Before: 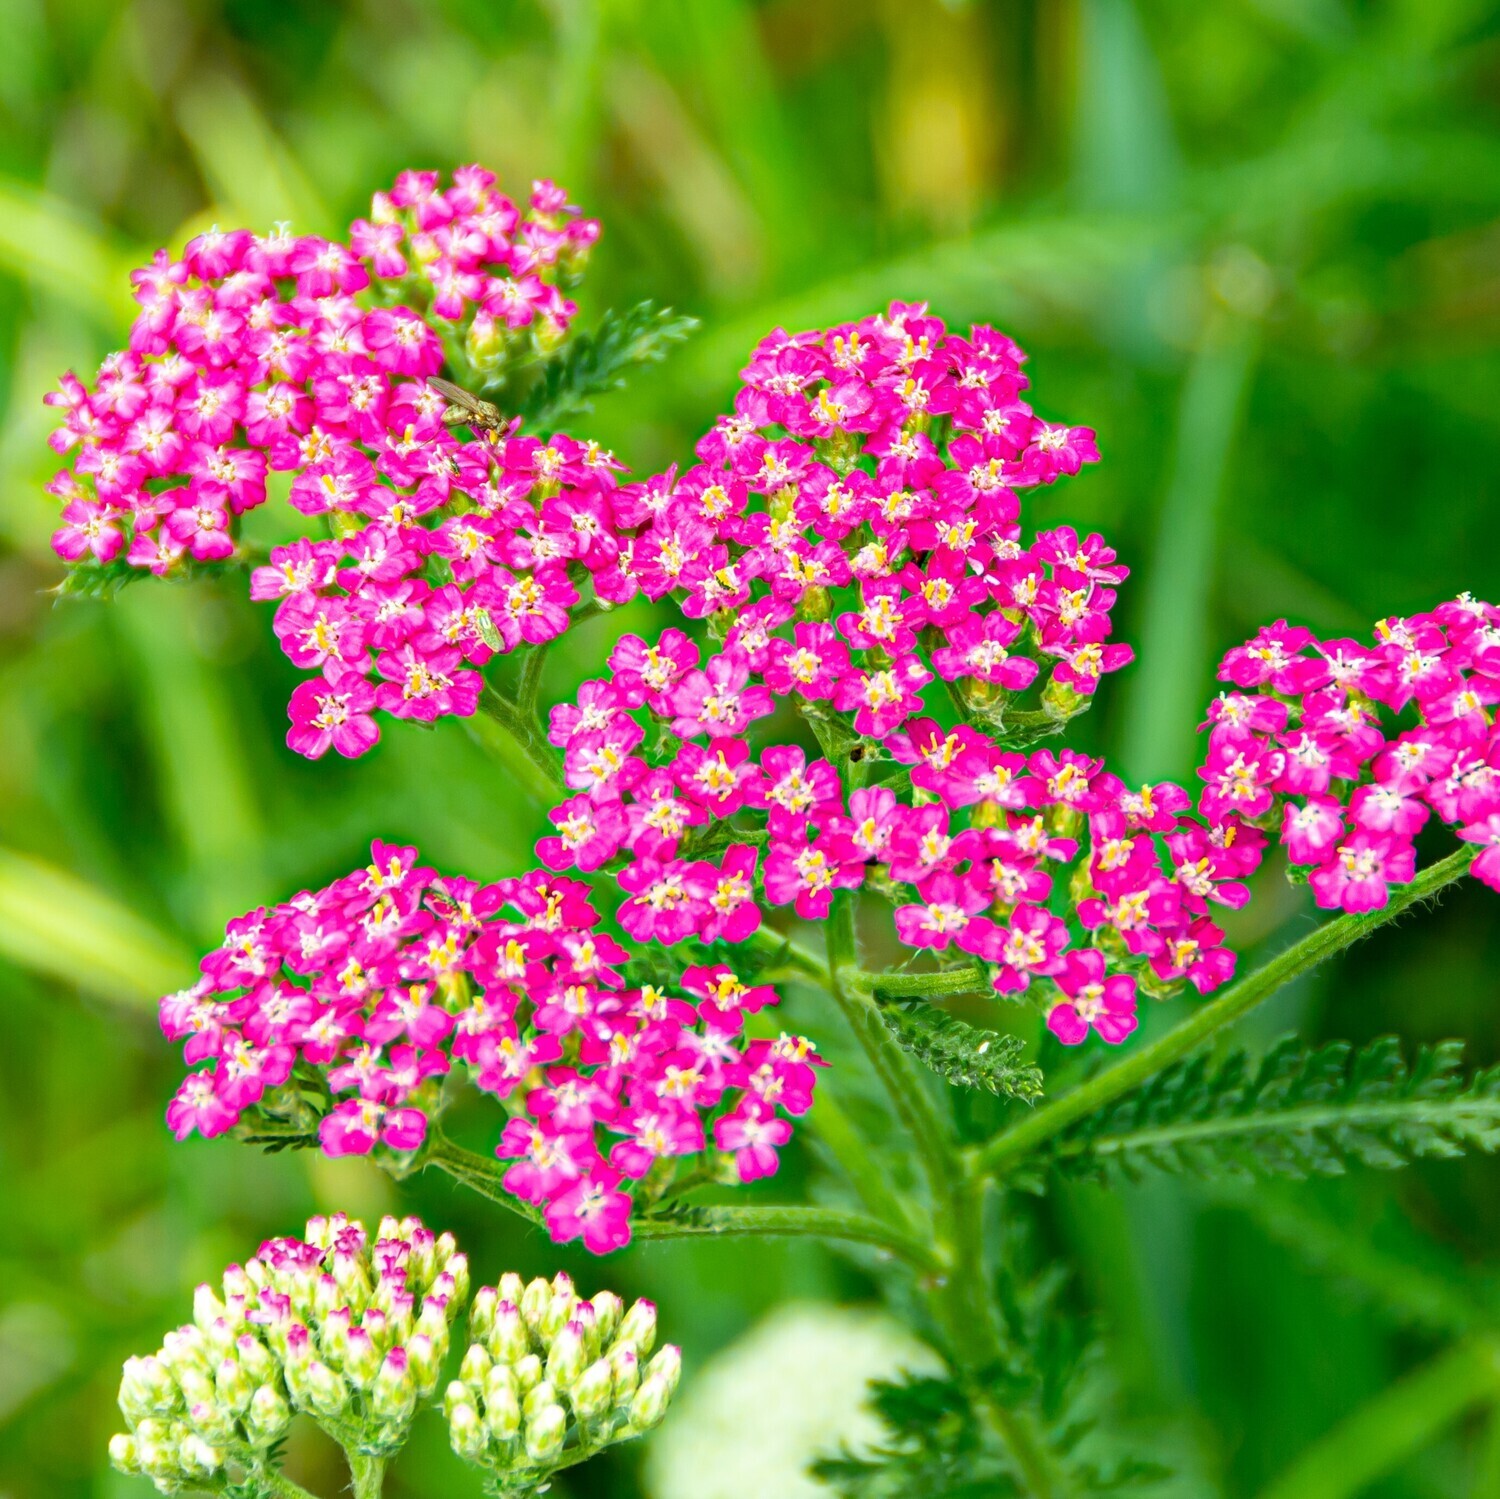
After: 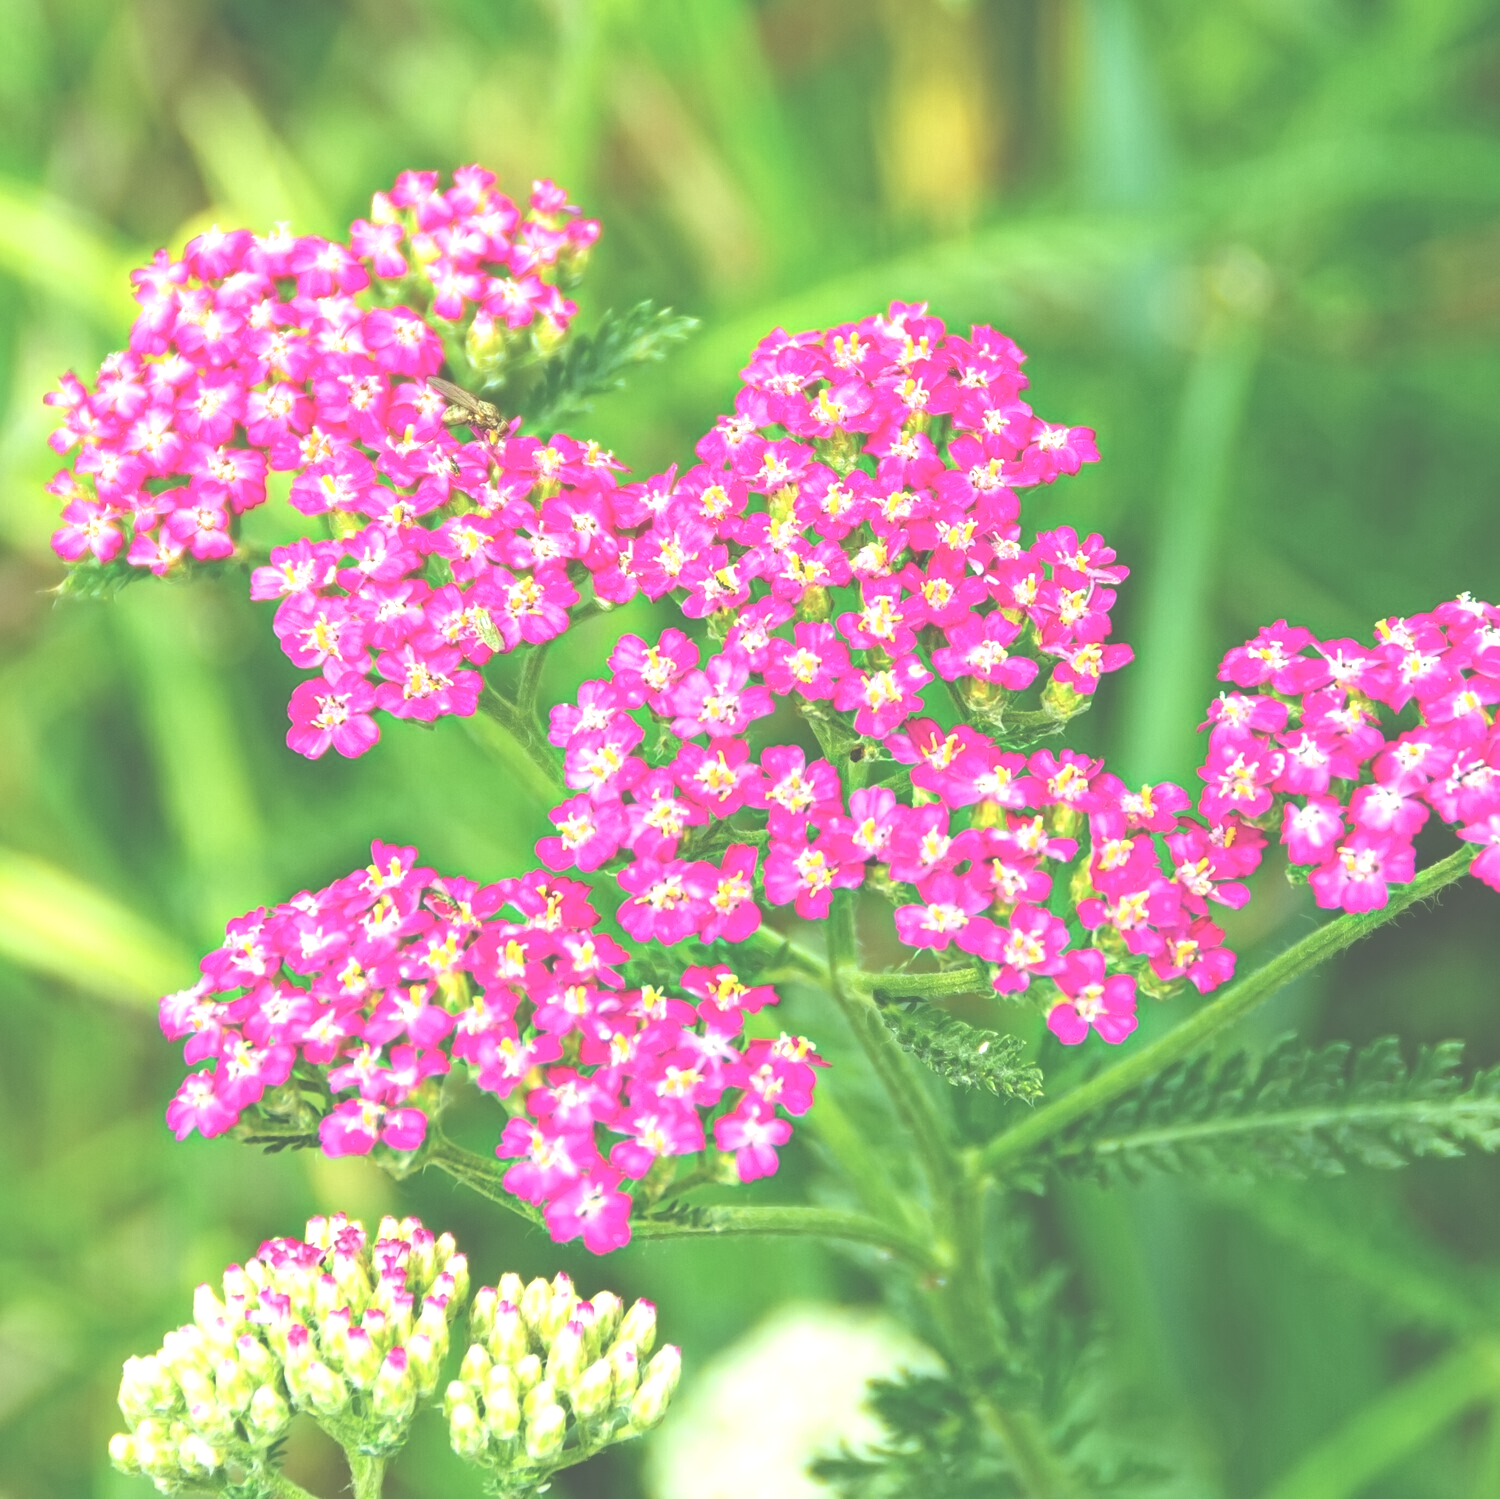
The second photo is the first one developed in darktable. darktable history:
contrast equalizer: octaves 7, y [[0.5 ×6], [0.5 ×6], [0.5 ×6], [0 ×6], [0, 0.039, 0.251, 0.29, 0.293, 0.292]], mix 0.573
exposure: black level correction -0.073, exposure 0.503 EV, compensate exposure bias true, compensate highlight preservation false
